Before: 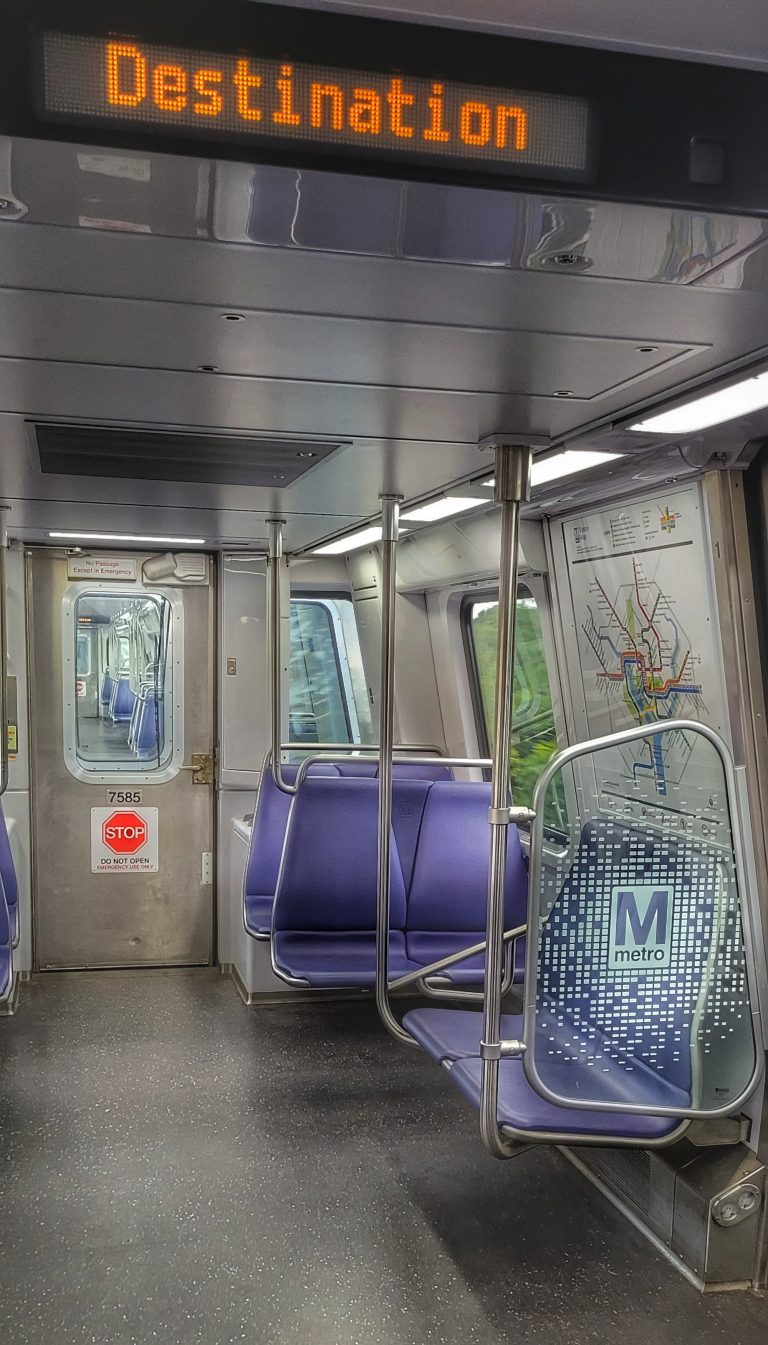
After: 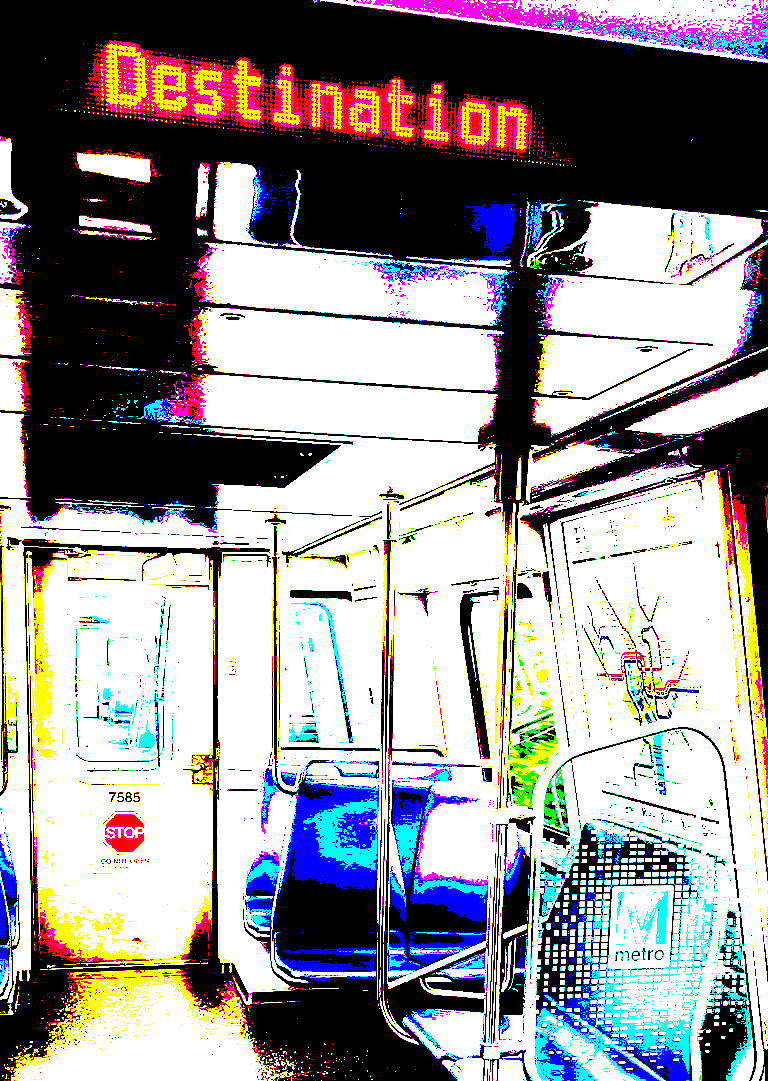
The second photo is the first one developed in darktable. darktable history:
shadows and highlights: radius 122.69, shadows 98.18, white point adjustment -2.97, highlights -98.25, soften with gaussian
crop: bottom 19.585%
exposure: black level correction 0.1, exposure 2.987 EV, compensate exposure bias true, compensate highlight preservation false
